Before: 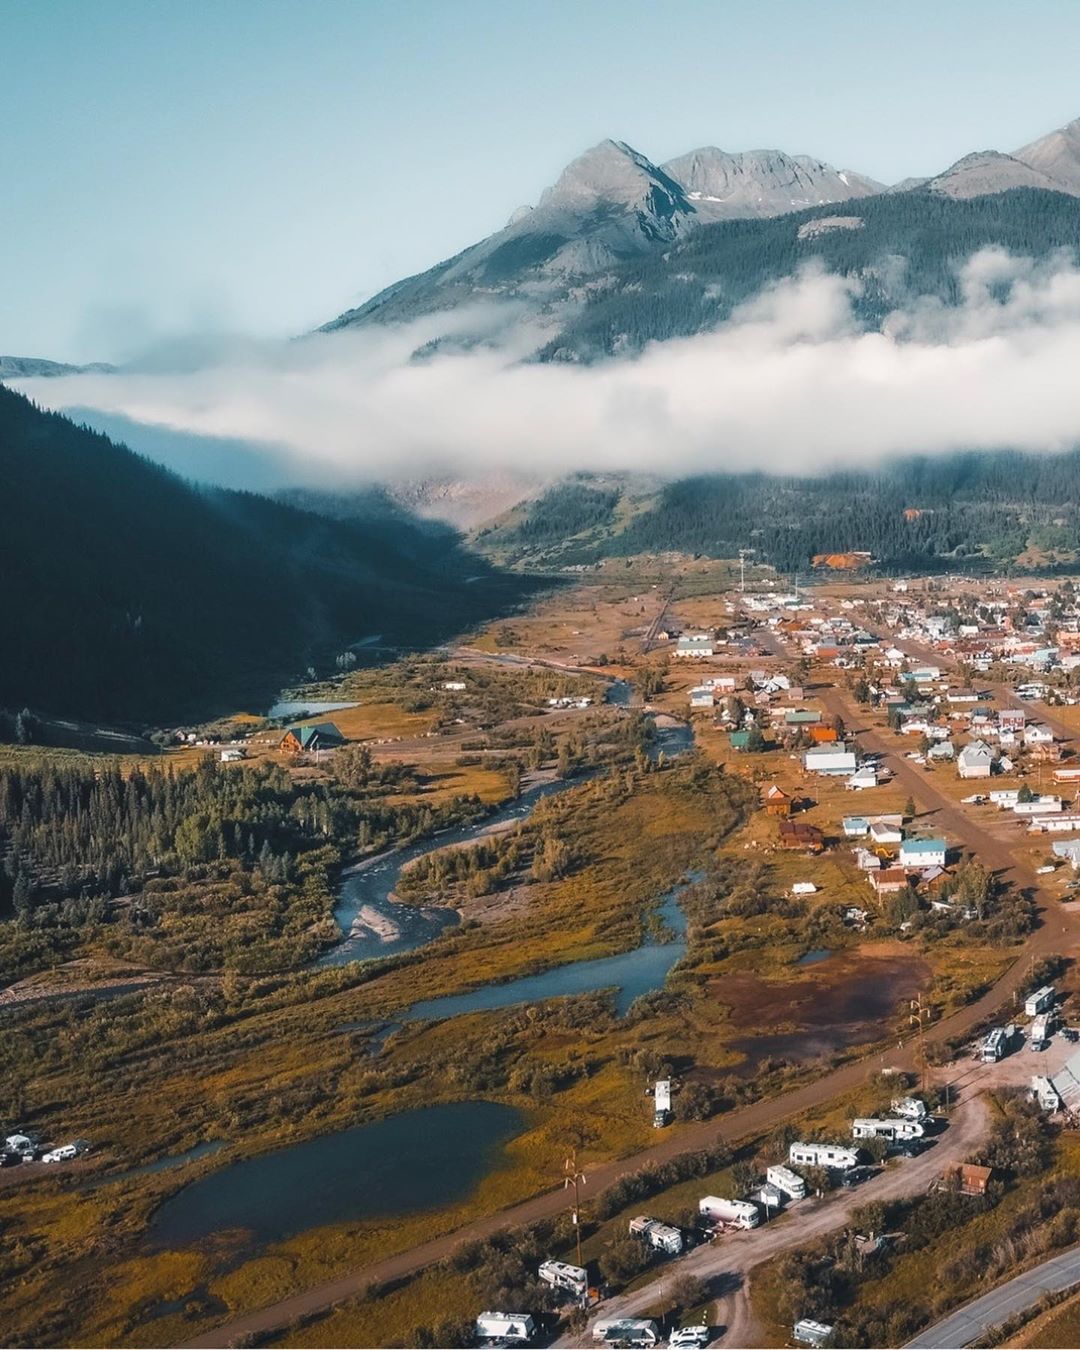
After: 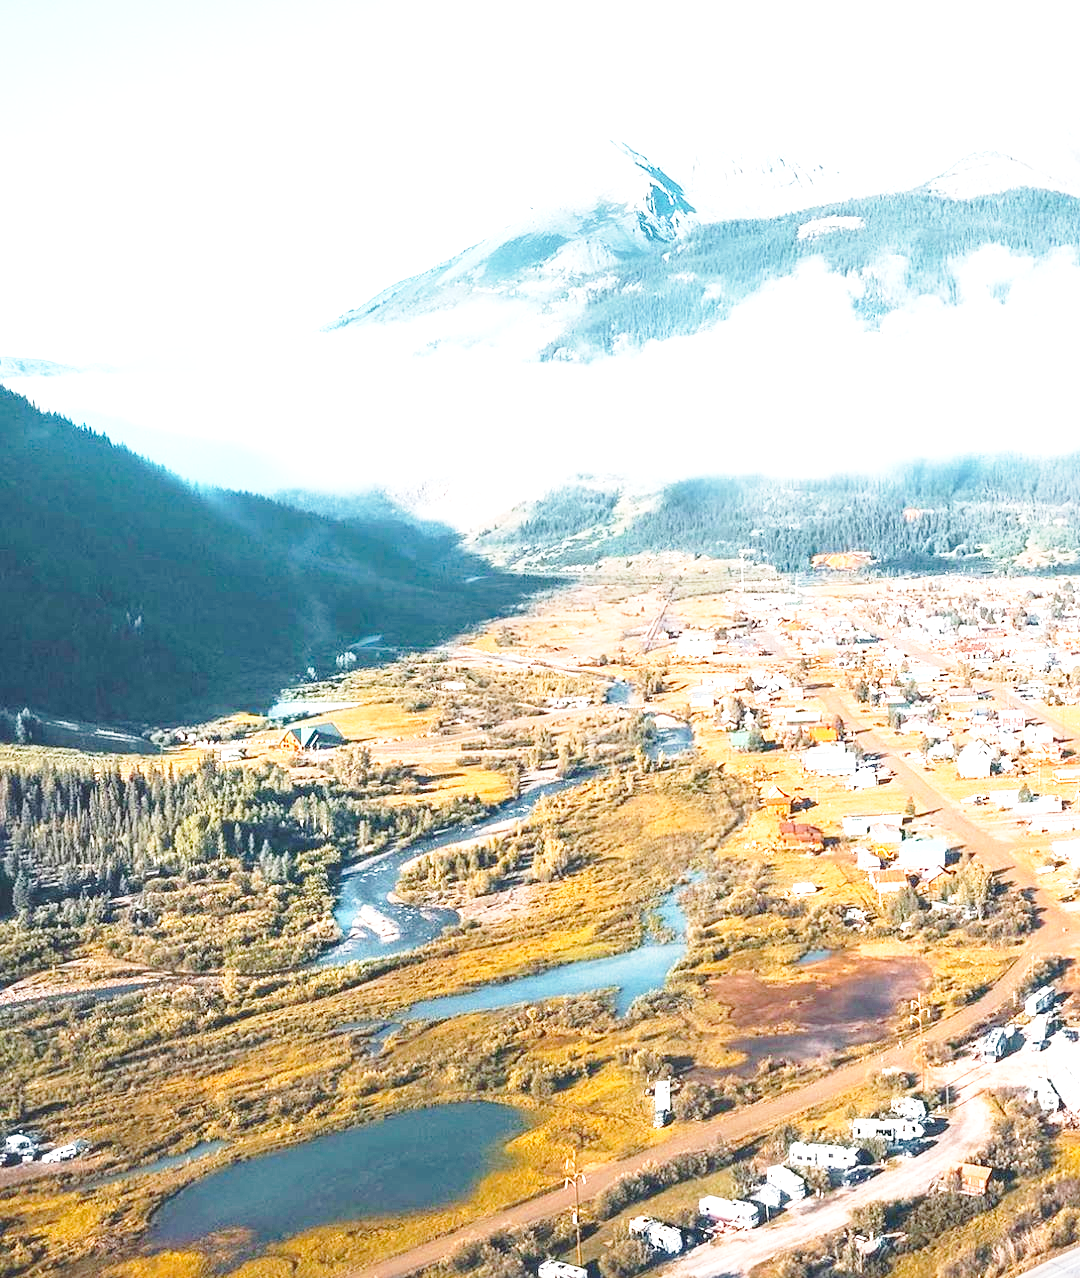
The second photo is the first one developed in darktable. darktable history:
base curve: curves: ch0 [(0, 0) (0.028, 0.03) (0.121, 0.232) (0.46, 0.748) (0.859, 0.968) (1, 1)], preserve colors none
exposure: black level correction 0.001, exposure 1.723 EV, compensate highlight preservation false
crop and rotate: top 0.011%, bottom 5.267%
sharpen: amount 0.218
